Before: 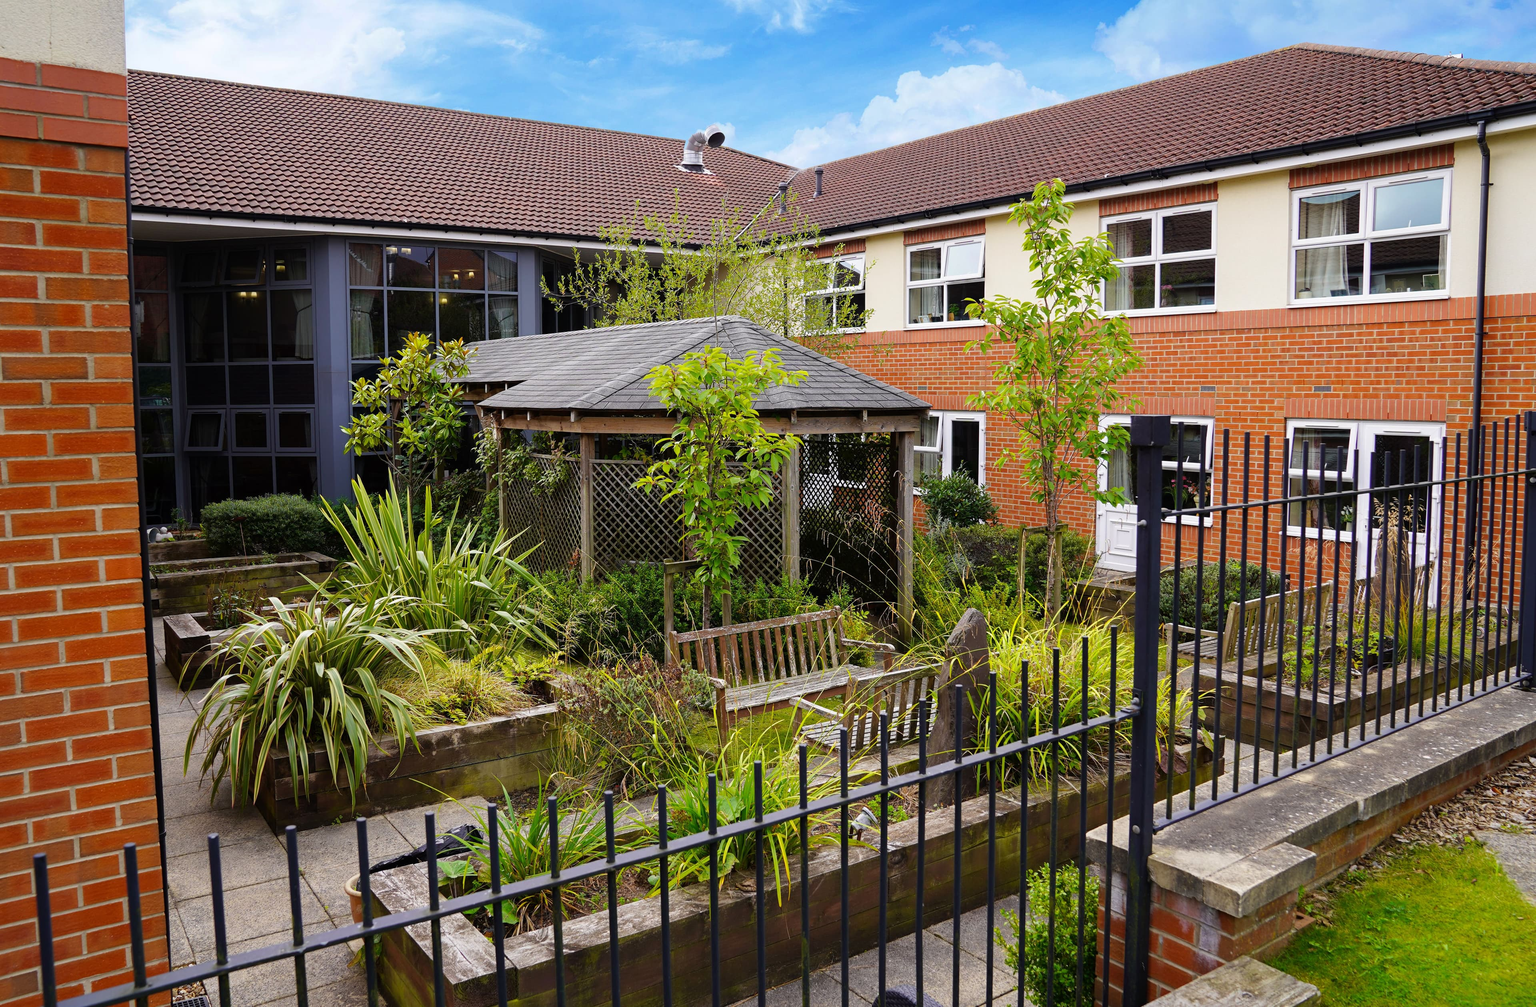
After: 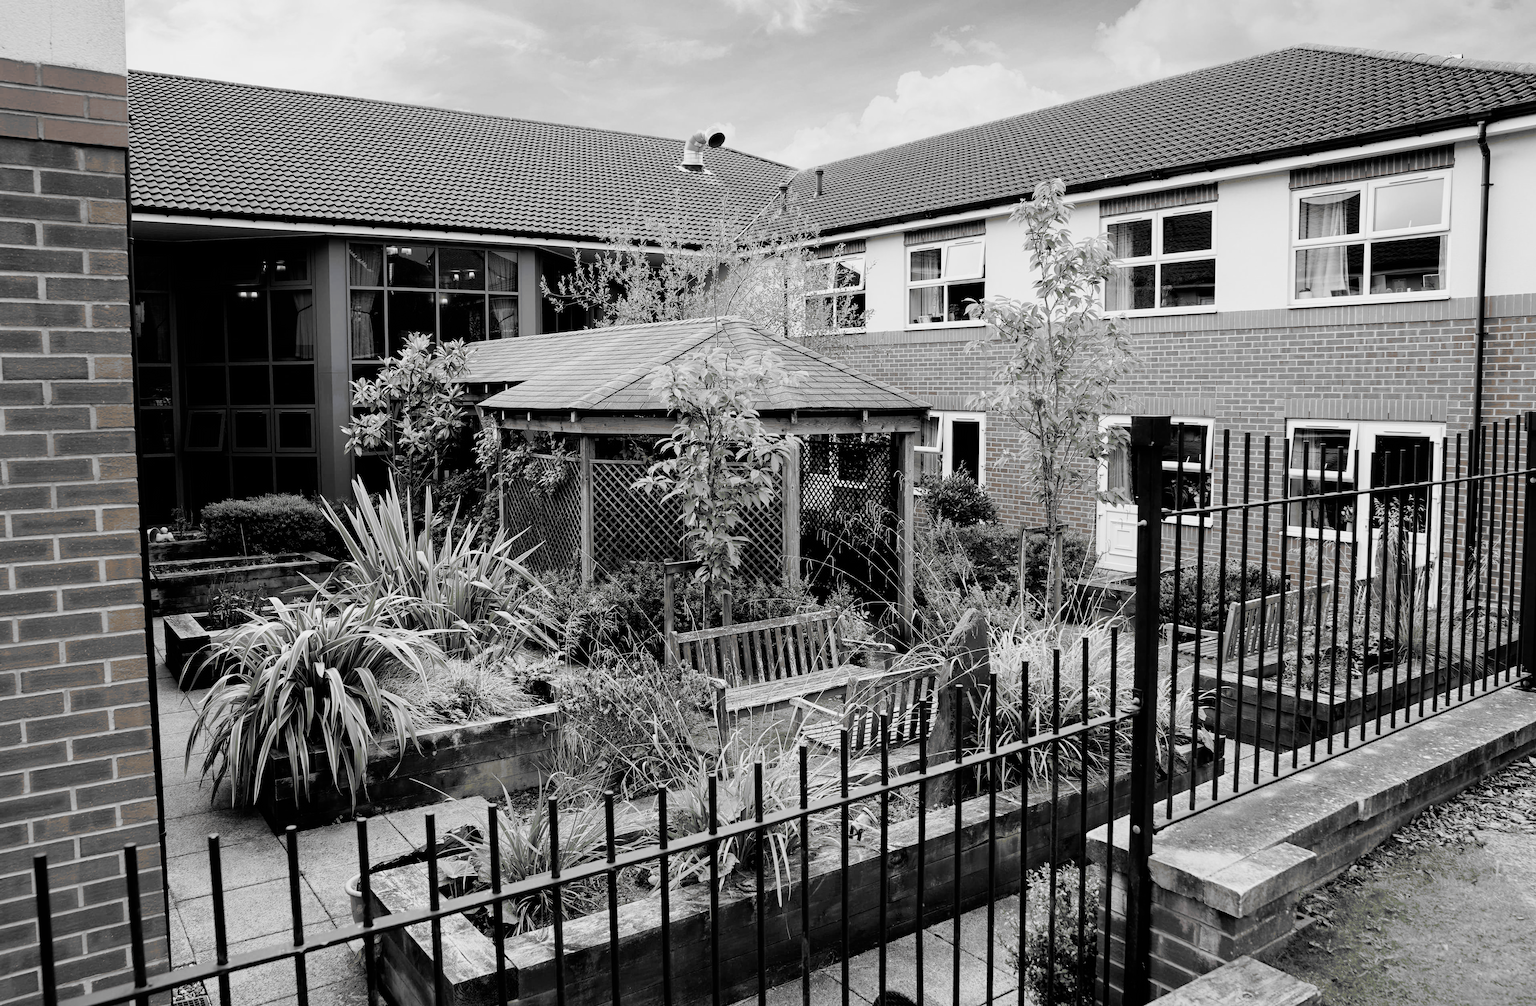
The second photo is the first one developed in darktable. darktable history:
filmic rgb: black relative exposure -5.08 EV, white relative exposure 3.54 EV, hardness 3.18, contrast 1.202, highlights saturation mix -48.73%, add noise in highlights 0.001, preserve chrominance no, color science v3 (2019), use custom middle-gray values true, contrast in highlights soft
exposure: black level correction 0.001, exposure 0.498 EV, compensate highlight preservation false
